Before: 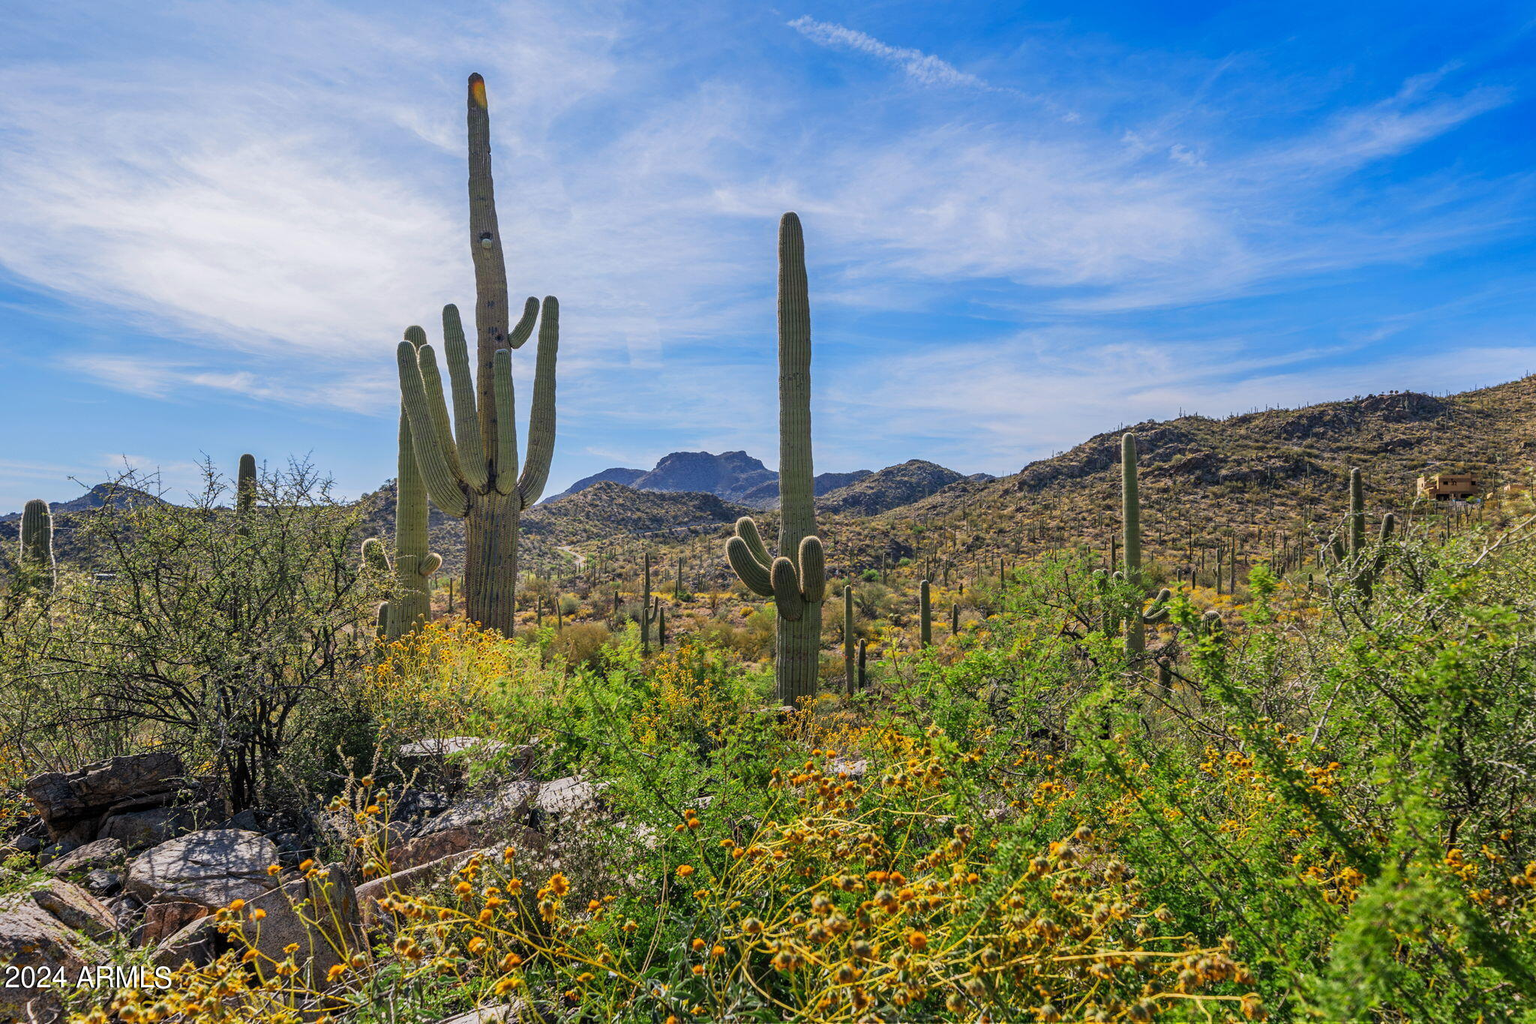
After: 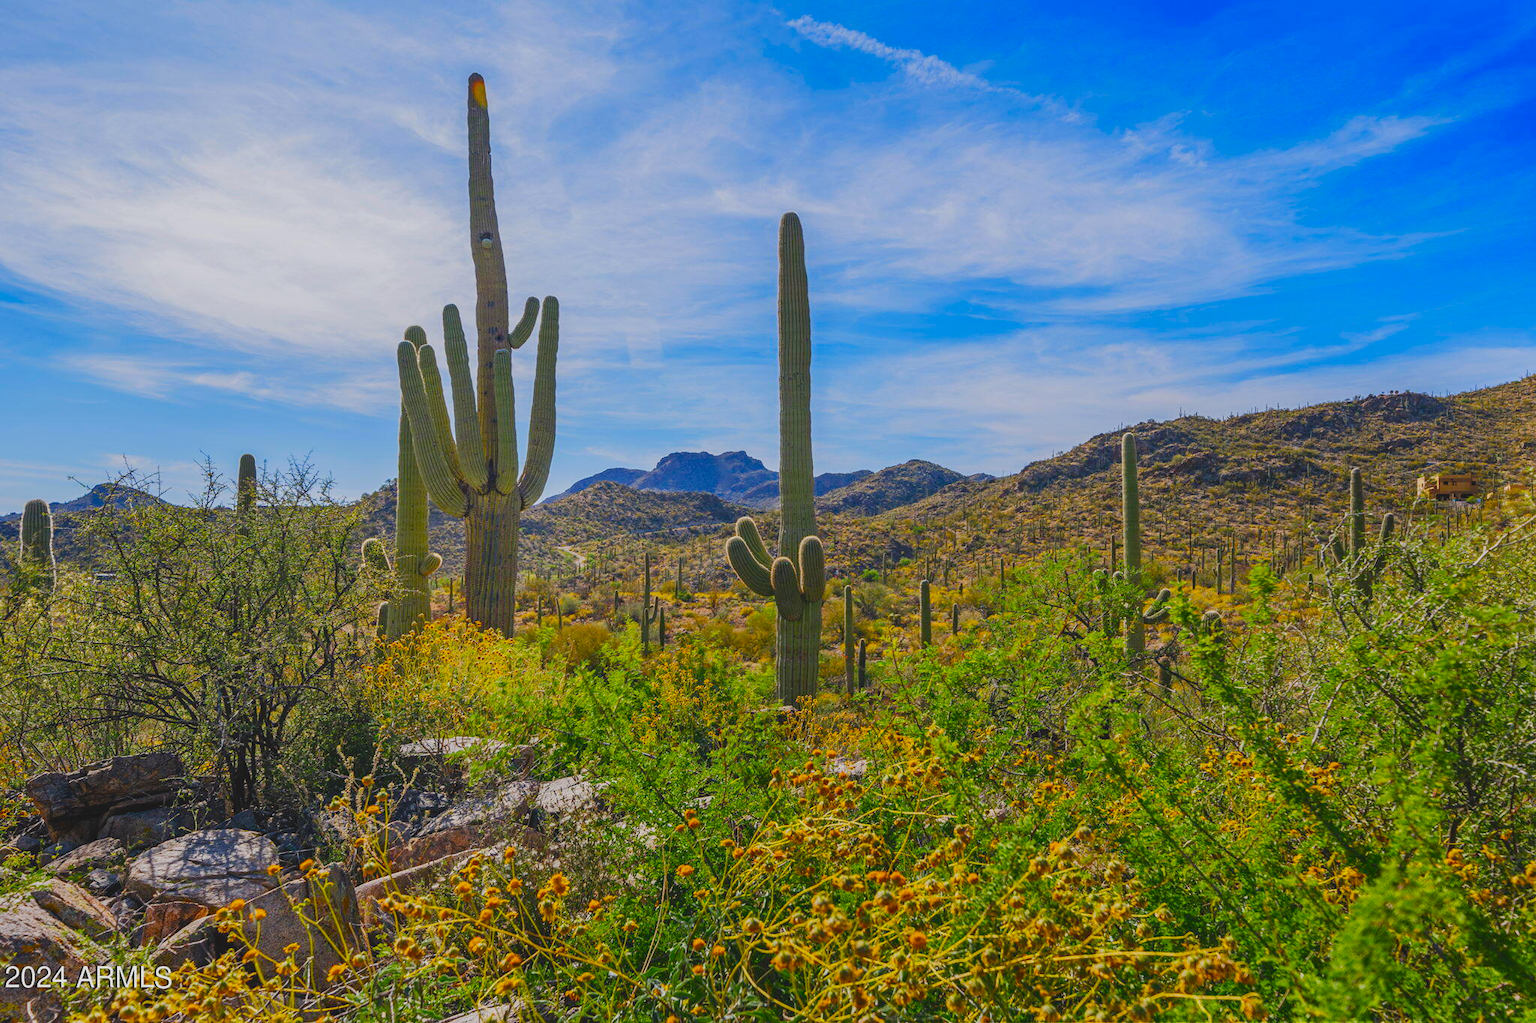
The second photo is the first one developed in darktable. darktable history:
exposure: exposure -0.183 EV, compensate highlight preservation false
color balance rgb: global offset › luminance 0.734%, perceptual saturation grading › global saturation 44.05%, perceptual saturation grading › highlights -25.189%, perceptual saturation grading › shadows 49.614%, contrast -10.583%
